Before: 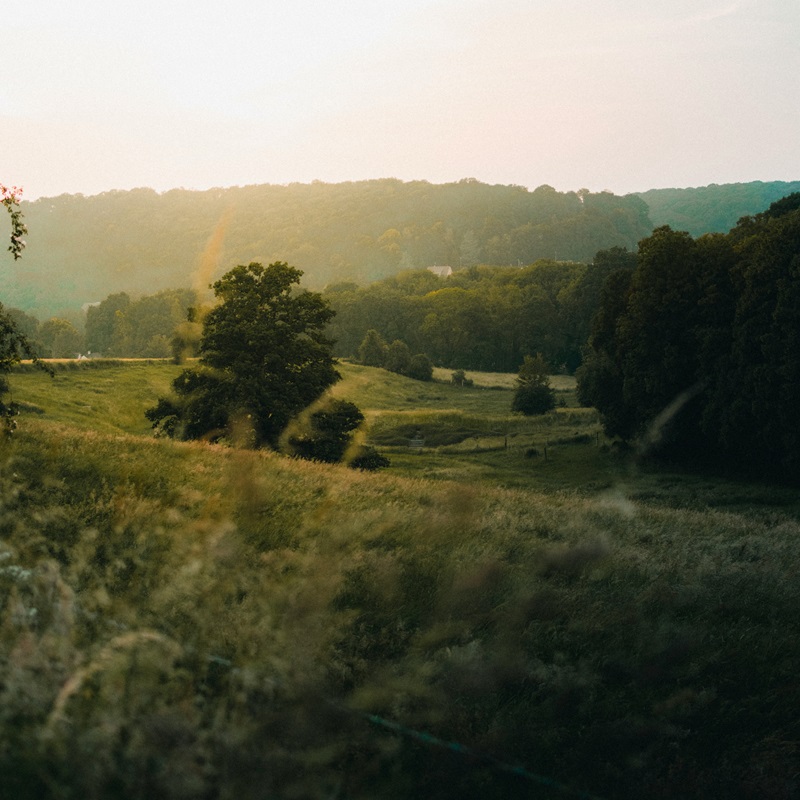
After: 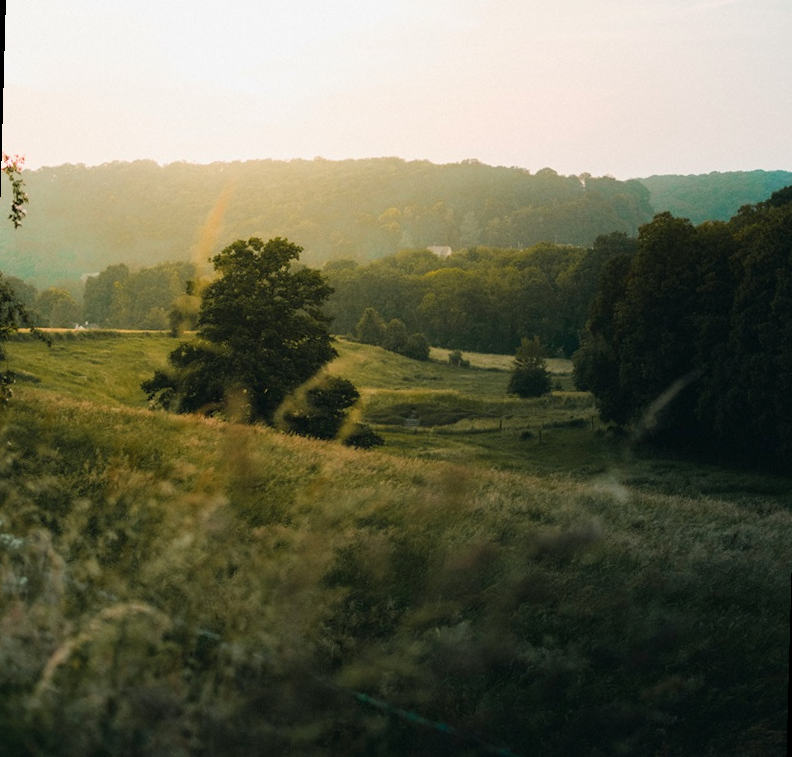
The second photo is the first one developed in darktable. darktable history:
base curve: curves: ch0 [(0, 0) (0.472, 0.508) (1, 1)]
rotate and perspective: rotation 1.57°, crop left 0.018, crop right 0.982, crop top 0.039, crop bottom 0.961
